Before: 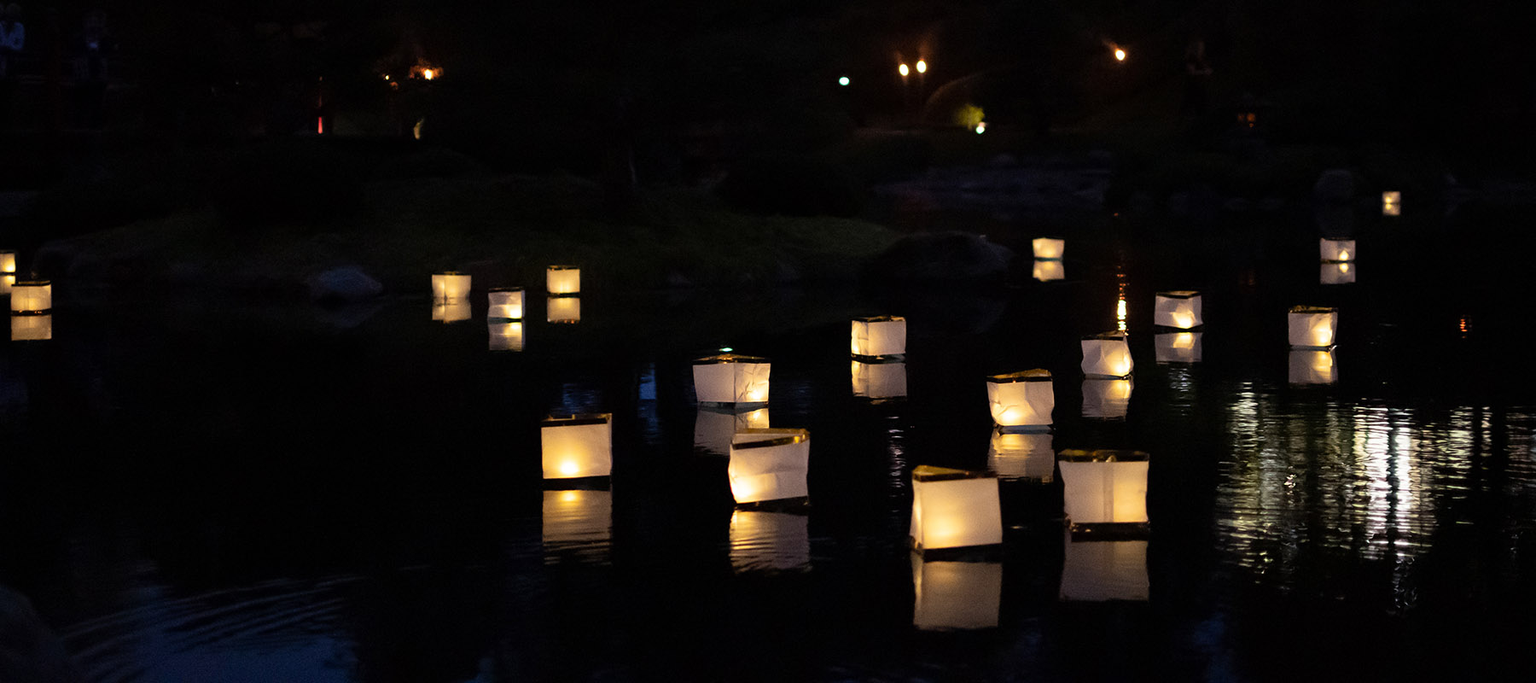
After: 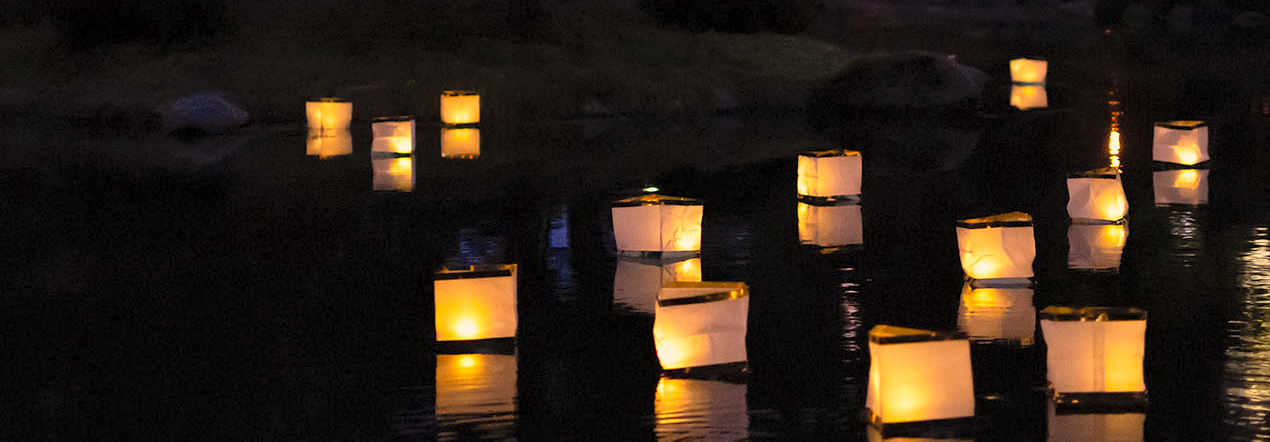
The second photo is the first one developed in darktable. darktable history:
exposure: exposure 0.178 EV, compensate exposure bias true, compensate highlight preservation false
color balance rgb: linear chroma grading › shadows -8%, linear chroma grading › global chroma 10%, perceptual saturation grading › global saturation 2%, perceptual saturation grading › highlights -2%, perceptual saturation grading › mid-tones 4%, perceptual saturation grading › shadows 8%, perceptual brilliance grading › global brilliance 2%, perceptual brilliance grading › highlights -4%, global vibrance 16%, saturation formula JzAzBz (2021)
contrast brightness saturation: brightness 0.15
color correction: highlights a* 17.88, highlights b* 18.79
white balance: red 1, blue 1
crop: left 11.123%, top 27.61%, right 18.3%, bottom 17.034%
local contrast: mode bilateral grid, contrast 20, coarseness 50, detail 120%, midtone range 0.2
fill light: on, module defaults
